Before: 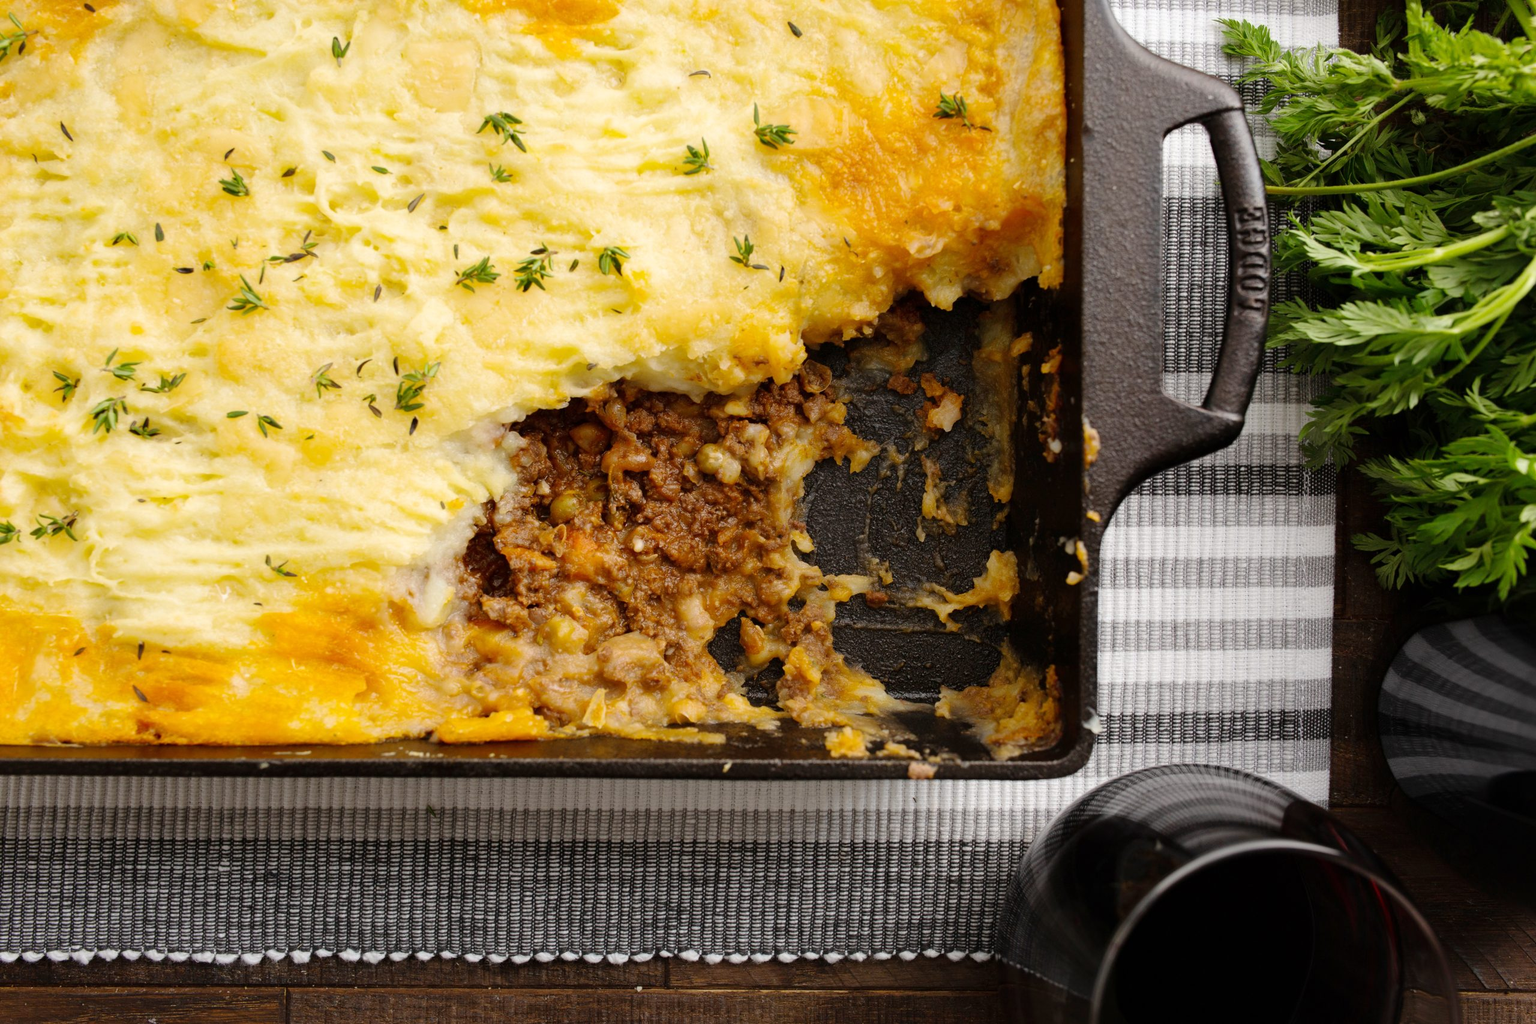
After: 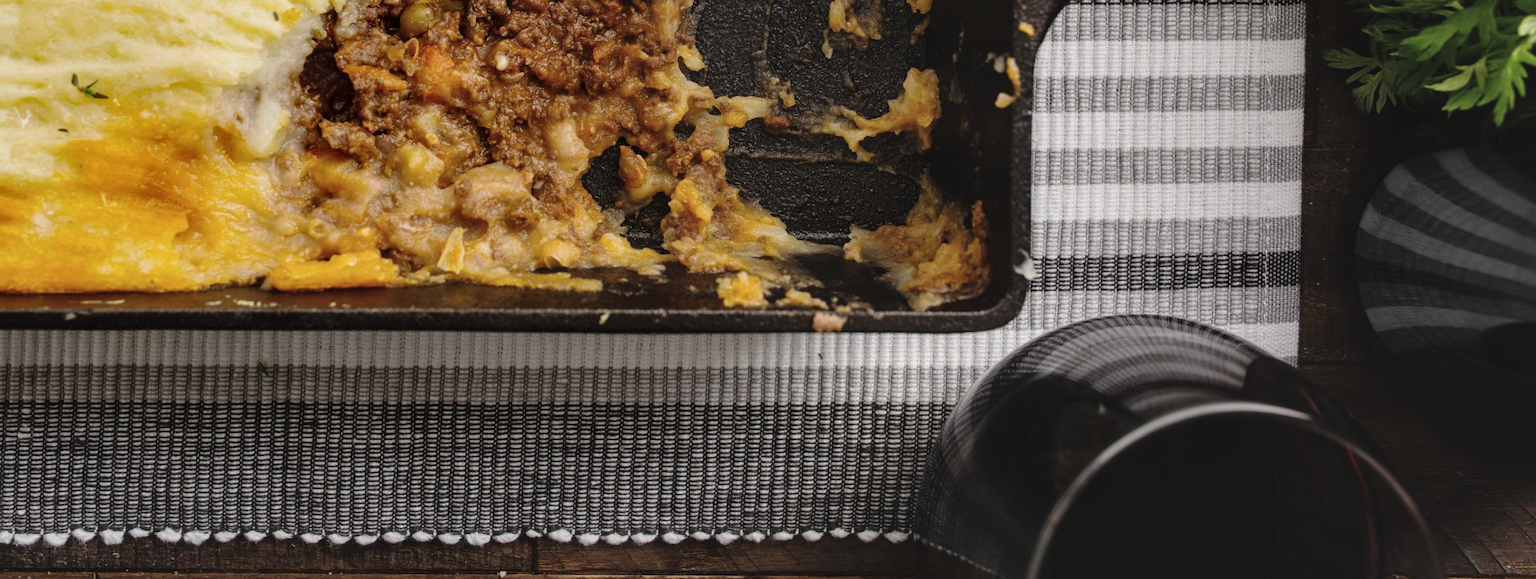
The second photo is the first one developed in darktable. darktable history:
exposure: black level correction -0.015, exposure -0.508 EV, compensate highlight preservation false
local contrast: detail 150%
crop and rotate: left 13.247%, top 48.015%, bottom 2.856%
